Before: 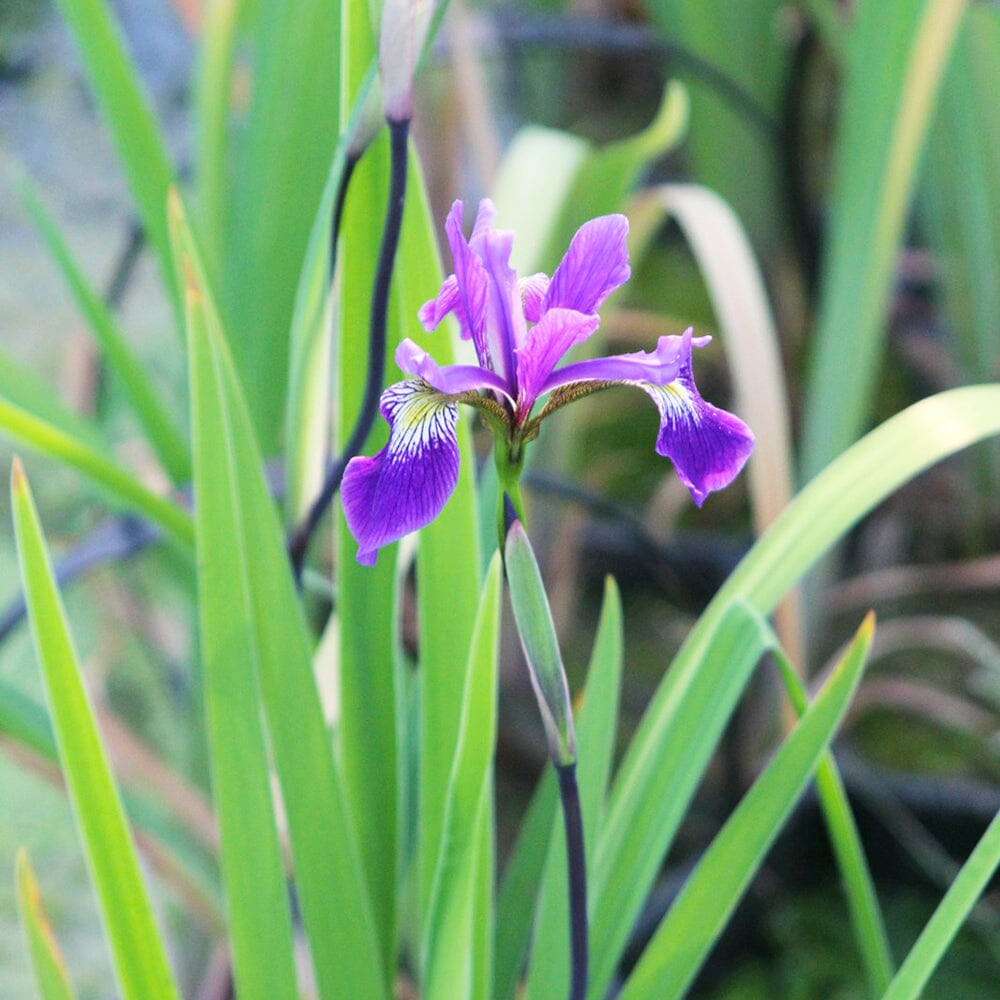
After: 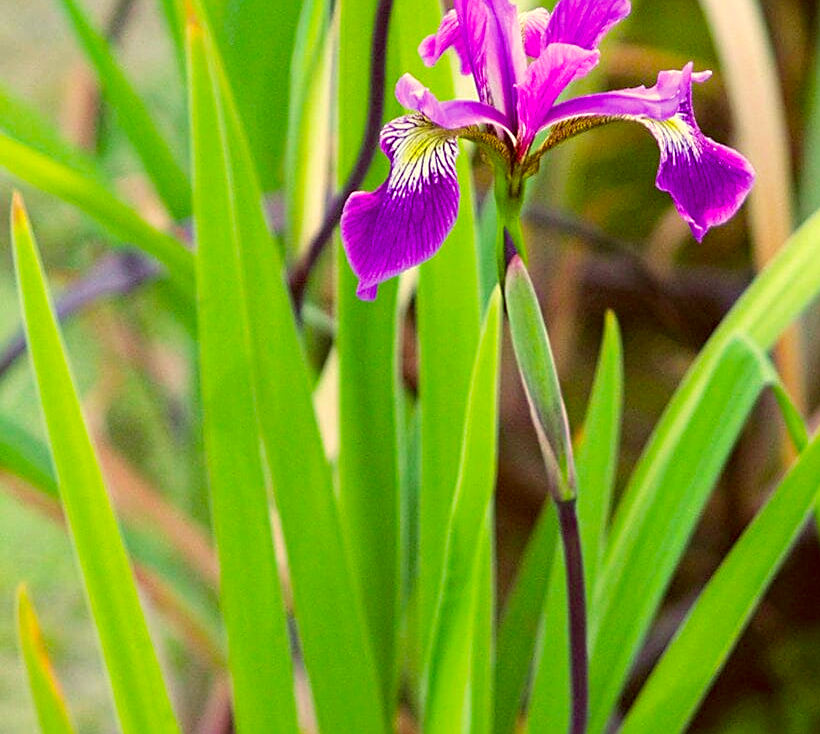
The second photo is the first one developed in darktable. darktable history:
crop: top 26.531%, right 17.959%
color correction: highlights a* 1.12, highlights b* 24.26, shadows a* 15.58, shadows b* 24.26
color balance rgb: perceptual saturation grading › global saturation 20%, global vibrance 20%
haze removal: compatibility mode true, adaptive false
sharpen: on, module defaults
